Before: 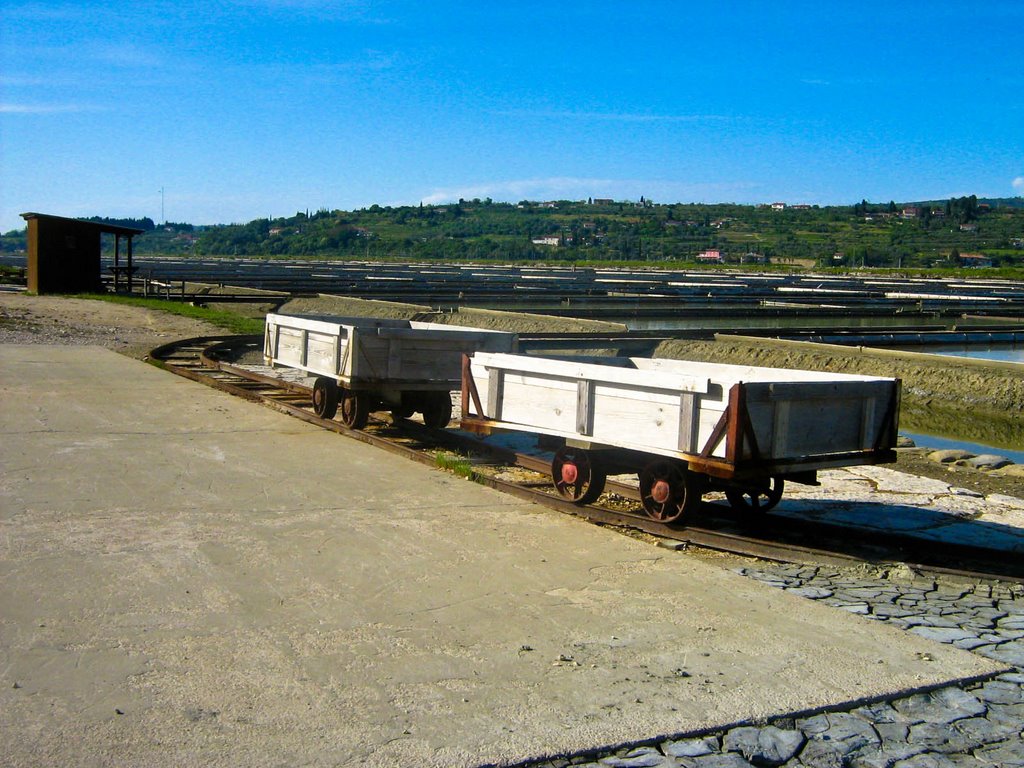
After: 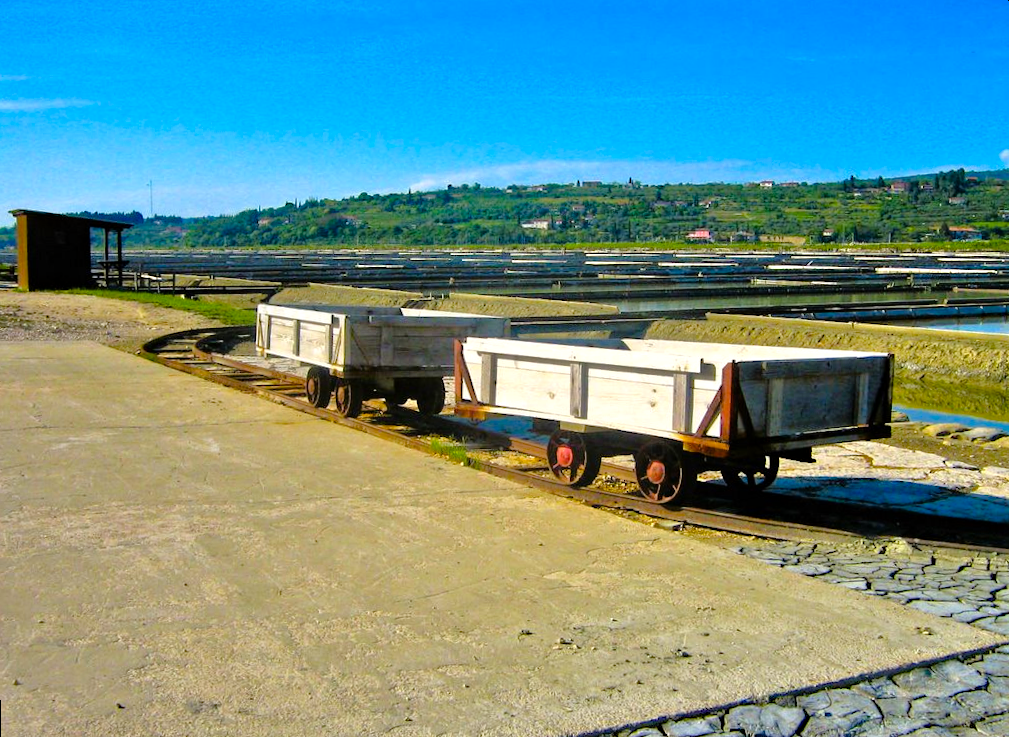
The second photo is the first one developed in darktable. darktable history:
color balance rgb: perceptual saturation grading › global saturation 20%, global vibrance 20%
tone equalizer: -7 EV 0.15 EV, -6 EV 0.6 EV, -5 EV 1.15 EV, -4 EV 1.33 EV, -3 EV 1.15 EV, -2 EV 0.6 EV, -1 EV 0.15 EV, mask exposure compensation -0.5 EV
haze removal: compatibility mode true, adaptive false
rotate and perspective: rotation -1.42°, crop left 0.016, crop right 0.984, crop top 0.035, crop bottom 0.965
